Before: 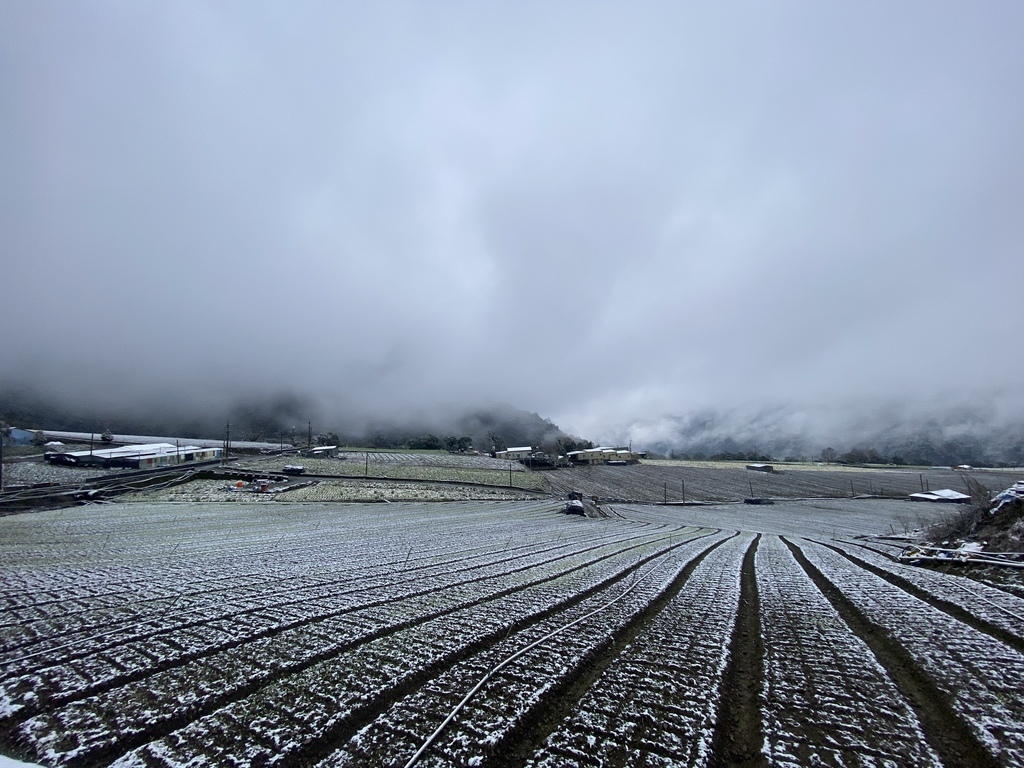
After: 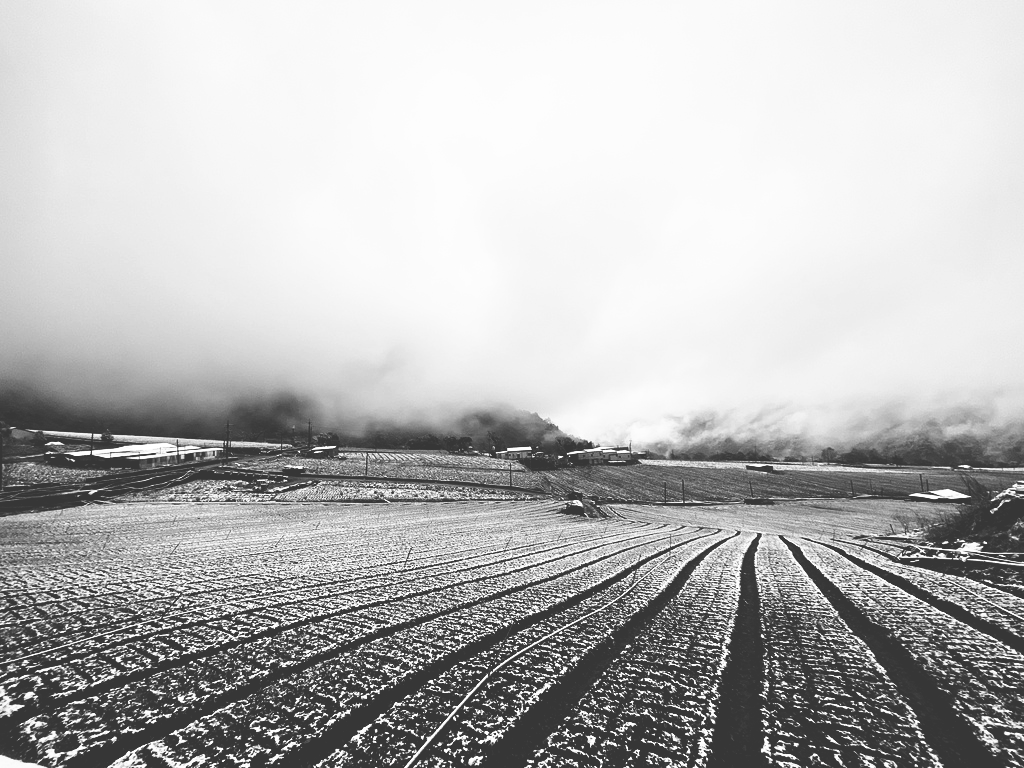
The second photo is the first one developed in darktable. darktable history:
exposure: black level correction 0.005, exposure 0.001 EV, compensate highlight preservation false
base curve: curves: ch0 [(0, 0.036) (0.007, 0.037) (0.604, 0.887) (1, 1)], preserve colors none
tone equalizer: -8 EV -0.417 EV, -7 EV -0.389 EV, -6 EV -0.333 EV, -5 EV -0.222 EV, -3 EV 0.222 EV, -2 EV 0.333 EV, -1 EV 0.389 EV, +0 EV 0.417 EV, edges refinement/feathering 500, mask exposure compensation -1.57 EV, preserve details no
monochrome: on, module defaults
